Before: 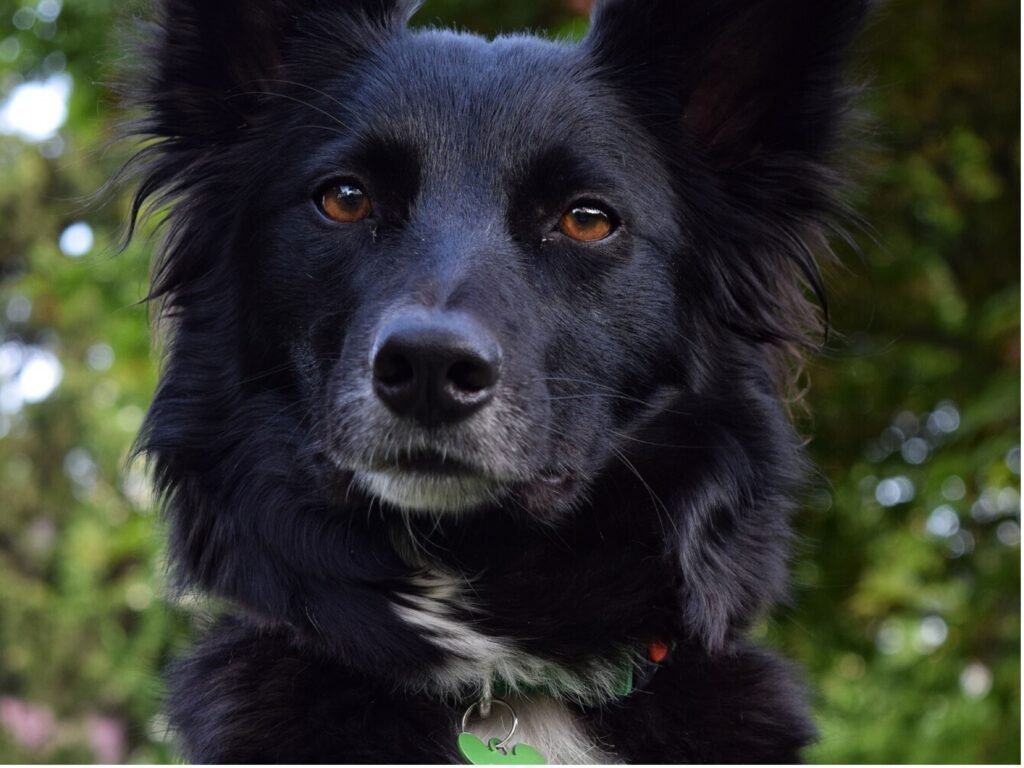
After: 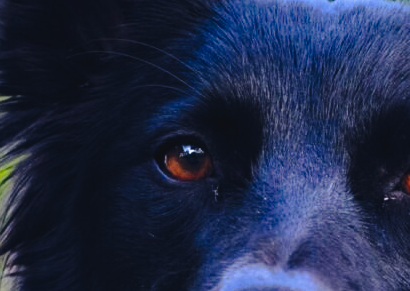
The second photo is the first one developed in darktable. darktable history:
color balance rgb: highlights gain › luminance 17.189%, highlights gain › chroma 2.924%, highlights gain › hue 261.63°, global offset › chroma 0.13%, global offset › hue 253.56°, perceptual saturation grading › global saturation 29.953%
tone curve: curves: ch0 [(0, 0.039) (0.194, 0.159) (0.469, 0.544) (0.693, 0.77) (0.751, 0.871) (1, 1)]; ch1 [(0, 0) (0.508, 0.506) (0.547, 0.563) (0.592, 0.631) (0.715, 0.706) (1, 1)]; ch2 [(0, 0) (0.243, 0.175) (0.362, 0.301) (0.492, 0.515) (0.544, 0.557) (0.595, 0.612) (0.631, 0.641) (1, 1)], preserve colors none
crop: left 15.465%, top 5.438%, right 44.404%, bottom 56.595%
